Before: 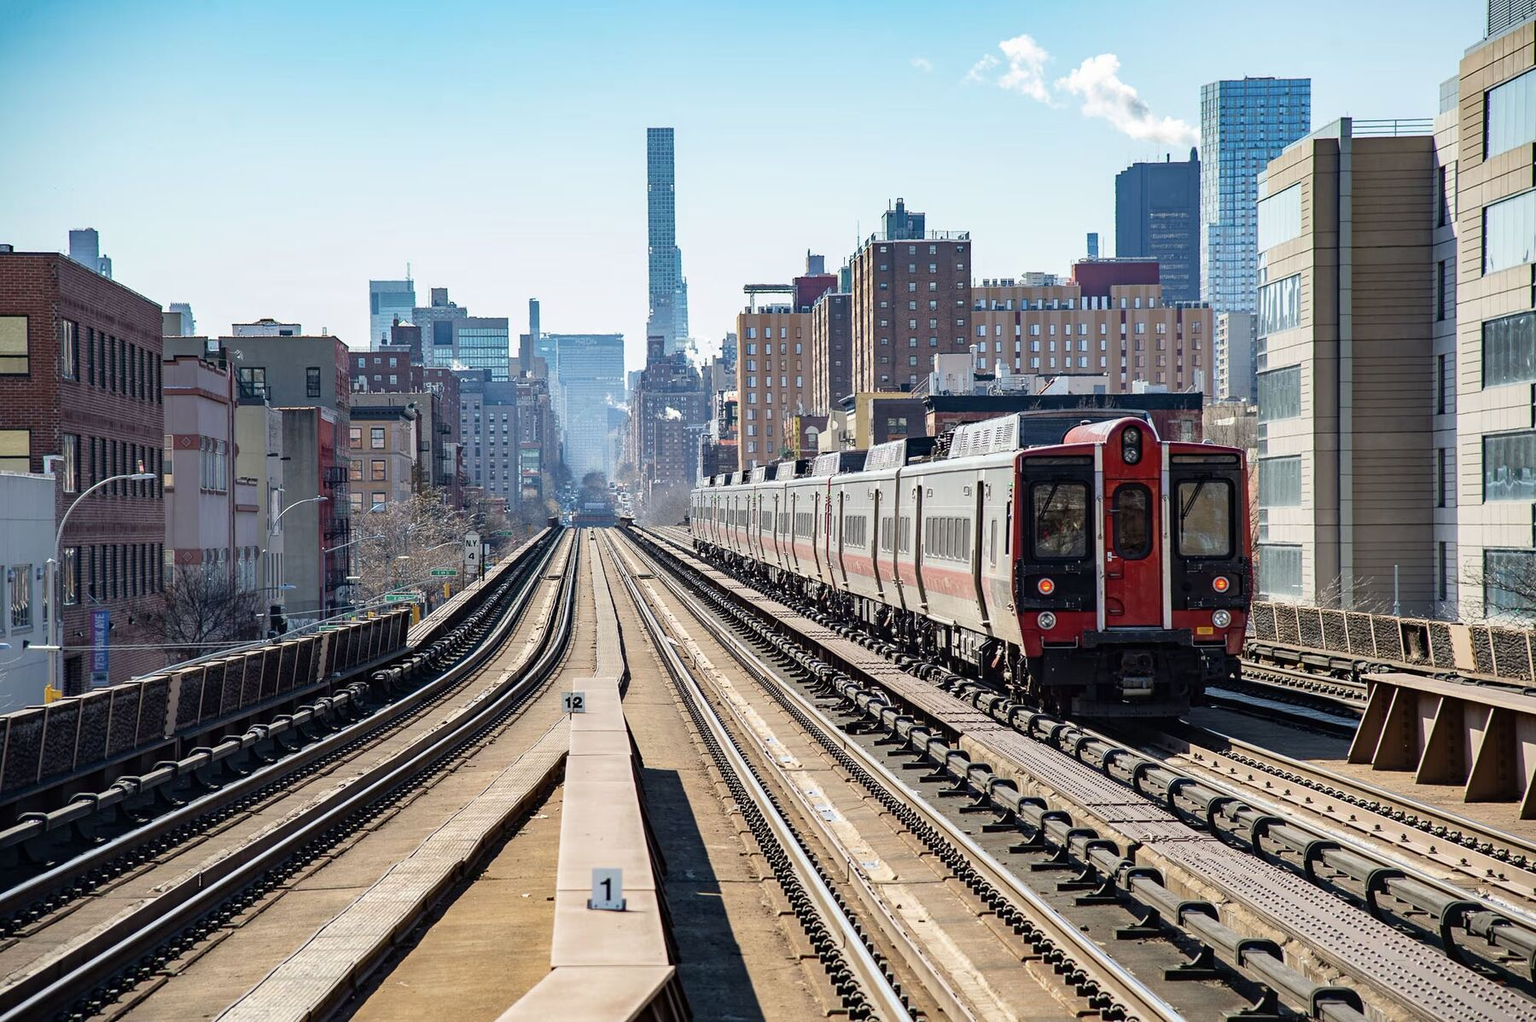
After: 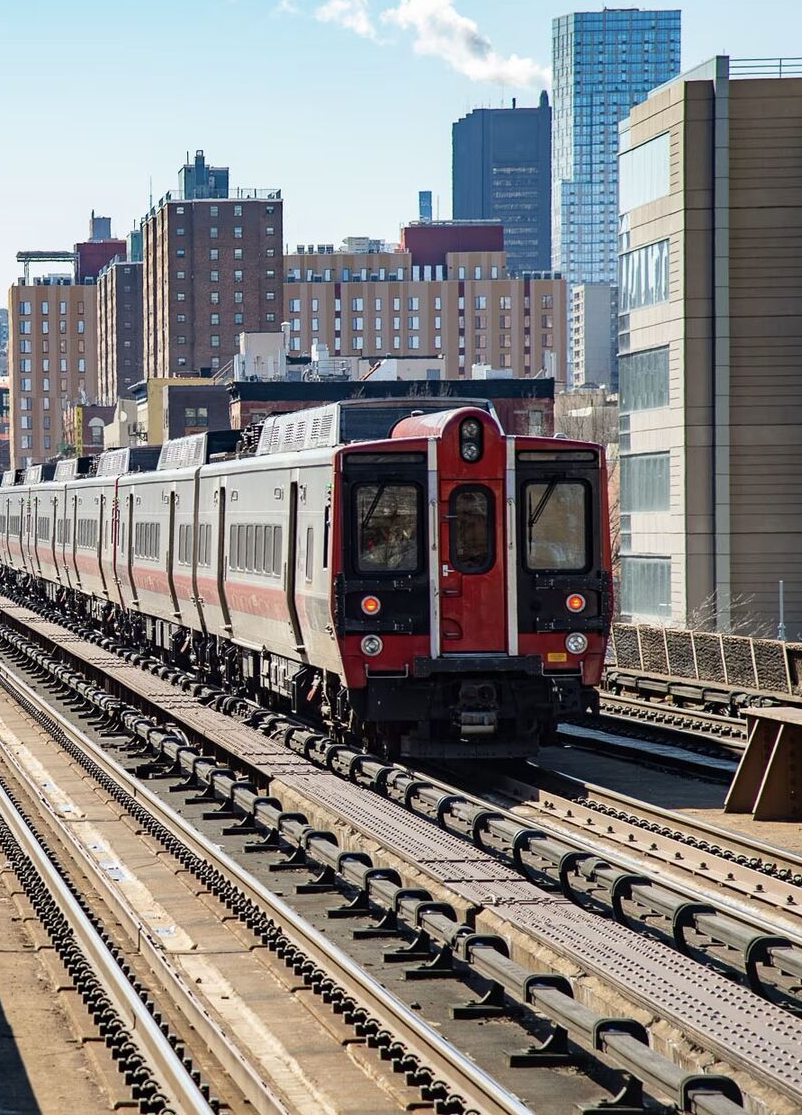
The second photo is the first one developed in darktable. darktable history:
crop: left 47.513%, top 6.863%, right 7.89%
